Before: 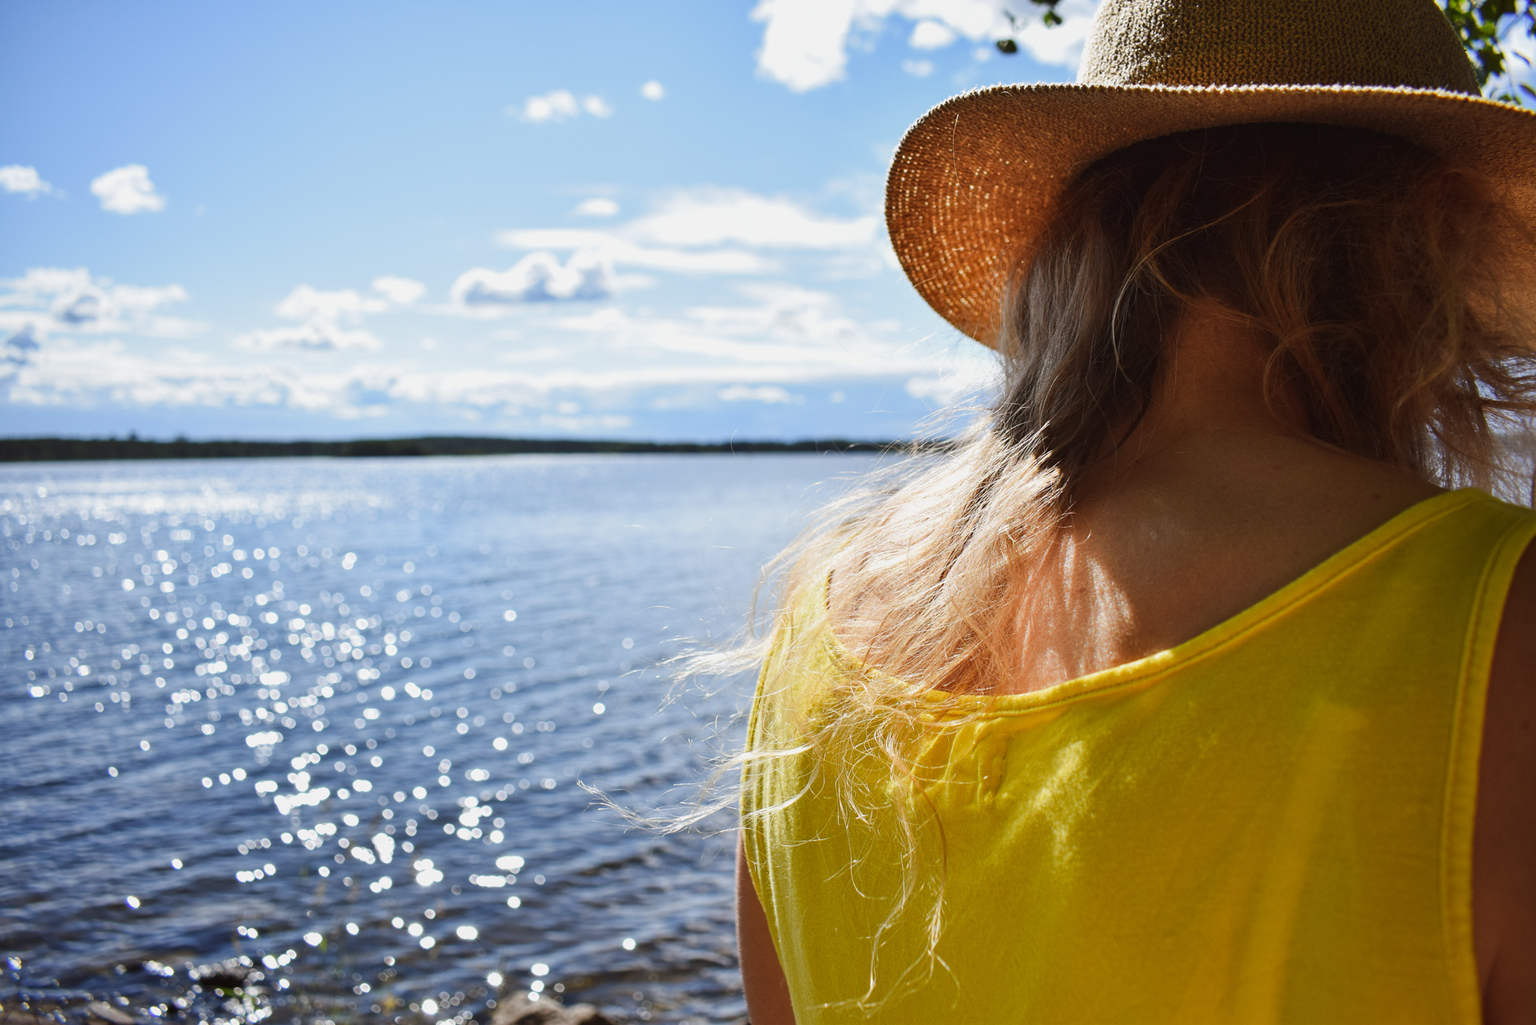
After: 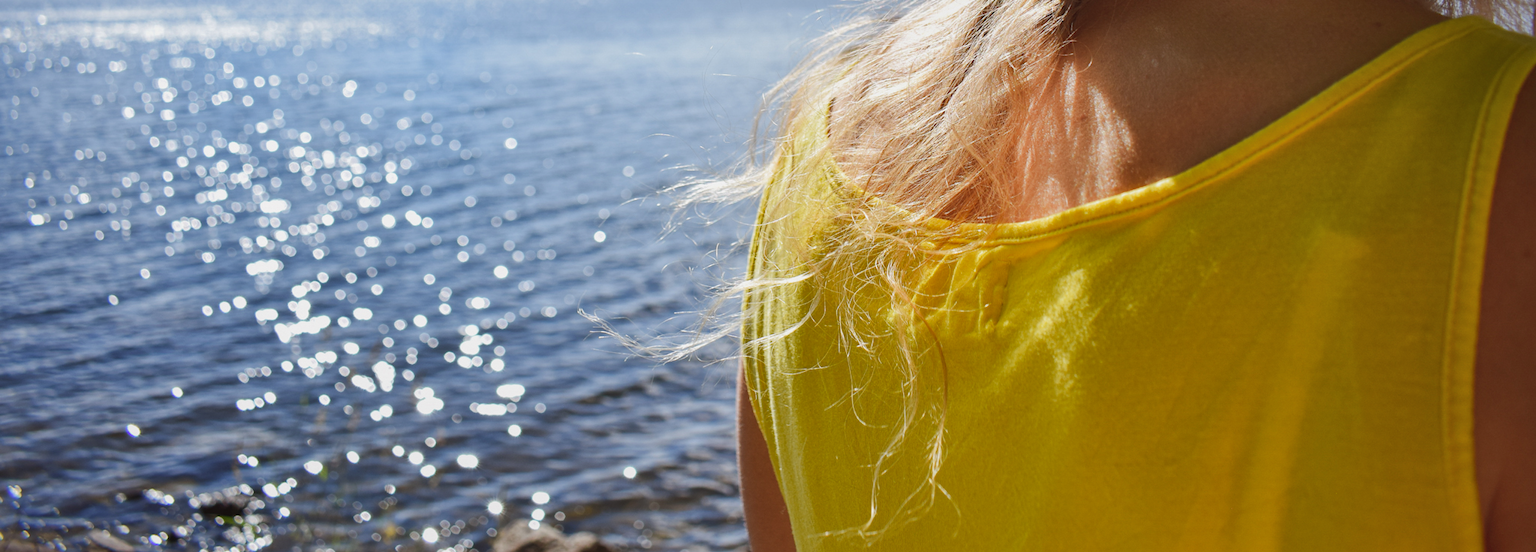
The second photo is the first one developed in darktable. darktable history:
exposure: compensate highlight preservation false
crop and rotate: top 46.104%, right 0.095%
tone equalizer: mask exposure compensation -0.507 EV
shadows and highlights: on, module defaults
contrast brightness saturation: contrast 0.049
